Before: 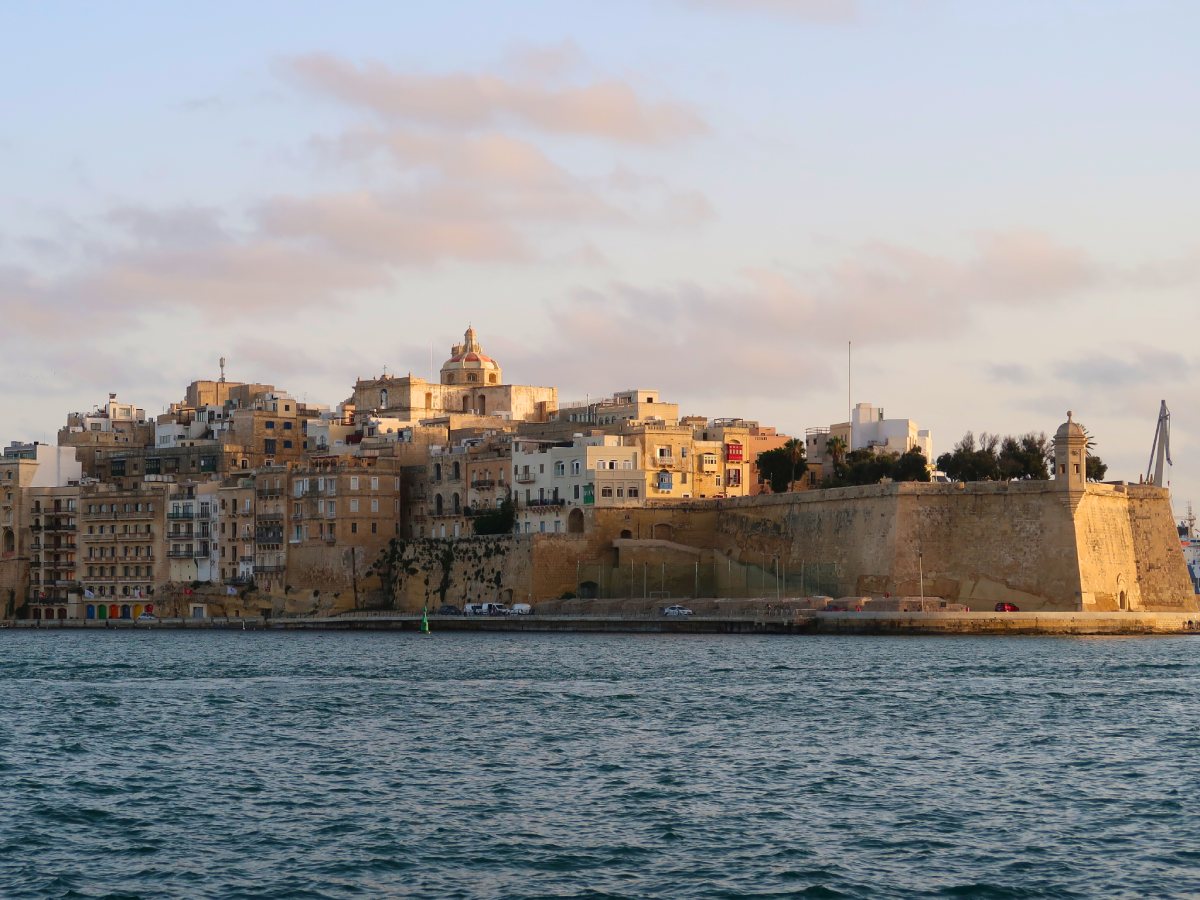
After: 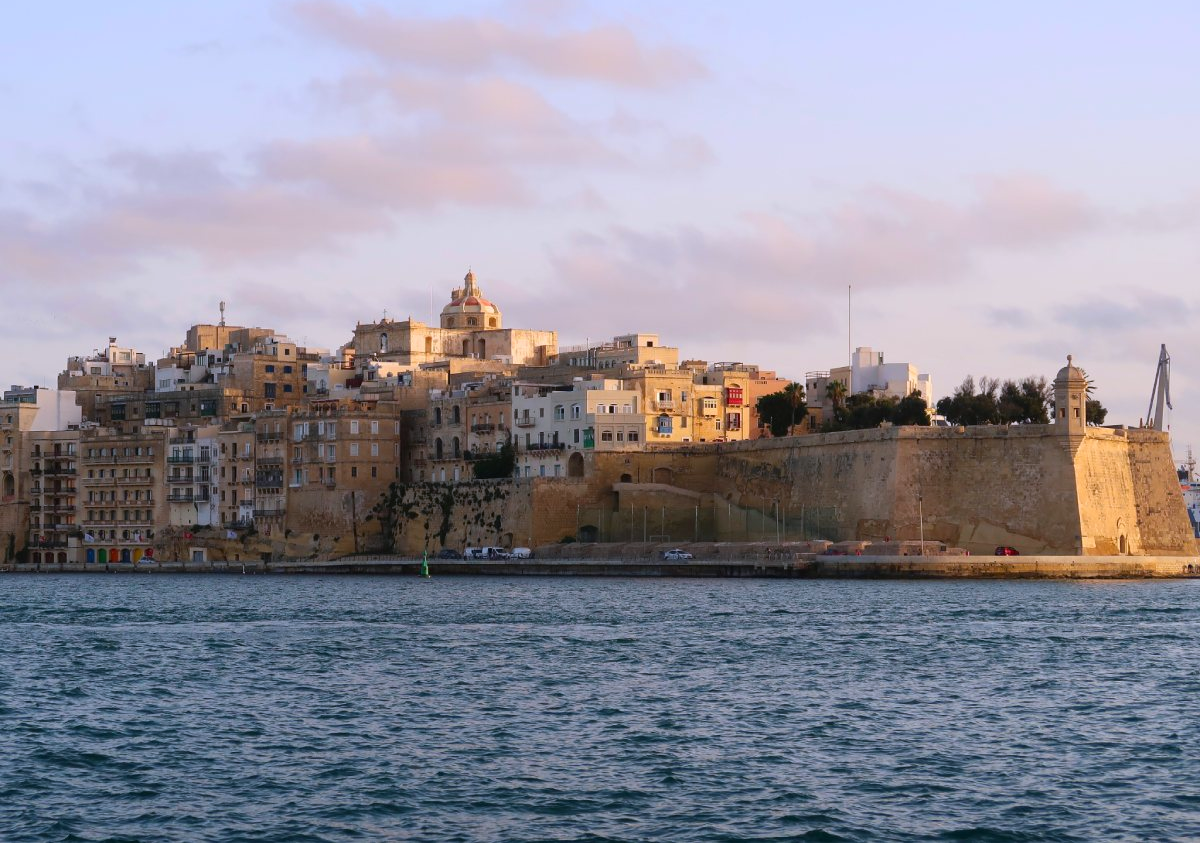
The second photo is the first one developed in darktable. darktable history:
crop and rotate: top 6.25%
white balance: red 1.004, blue 1.096
